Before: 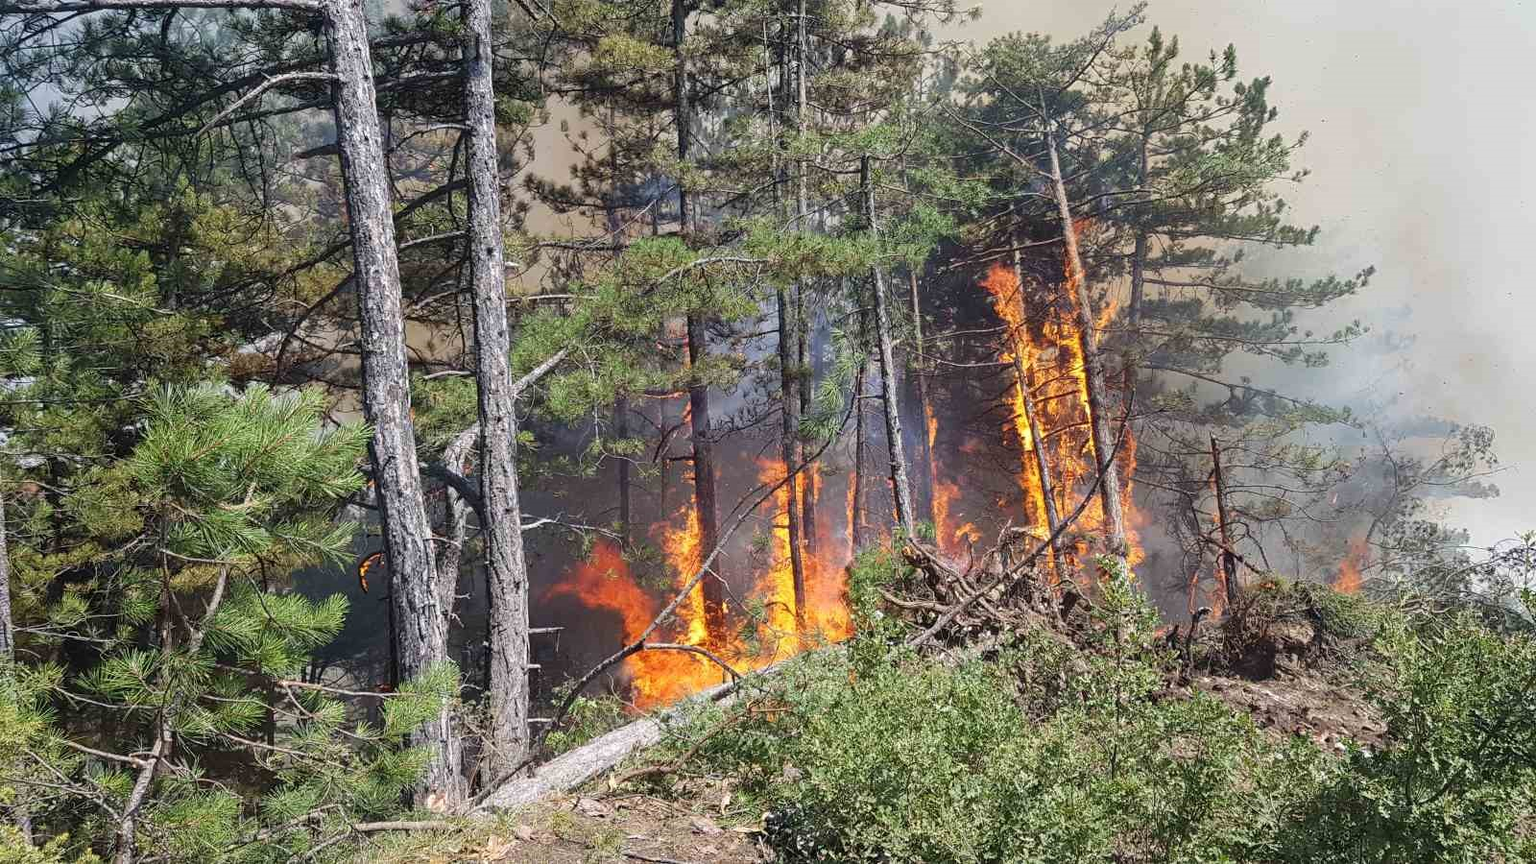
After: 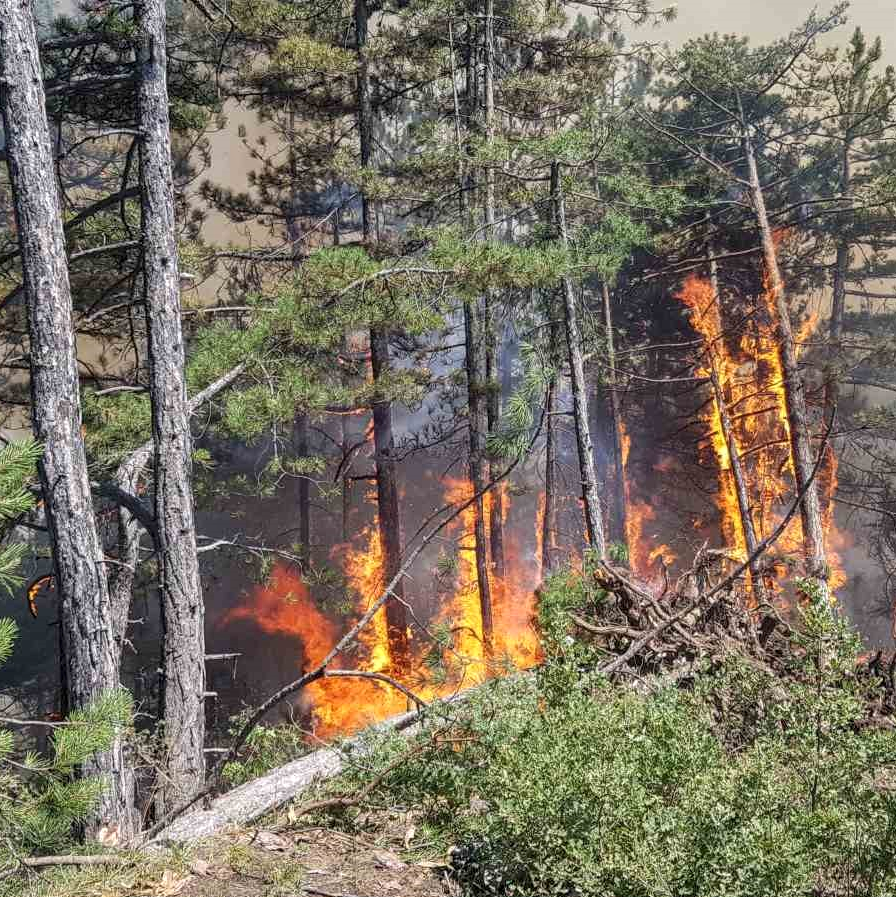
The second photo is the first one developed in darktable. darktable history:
crop: left 21.674%, right 22.086%
local contrast: on, module defaults
